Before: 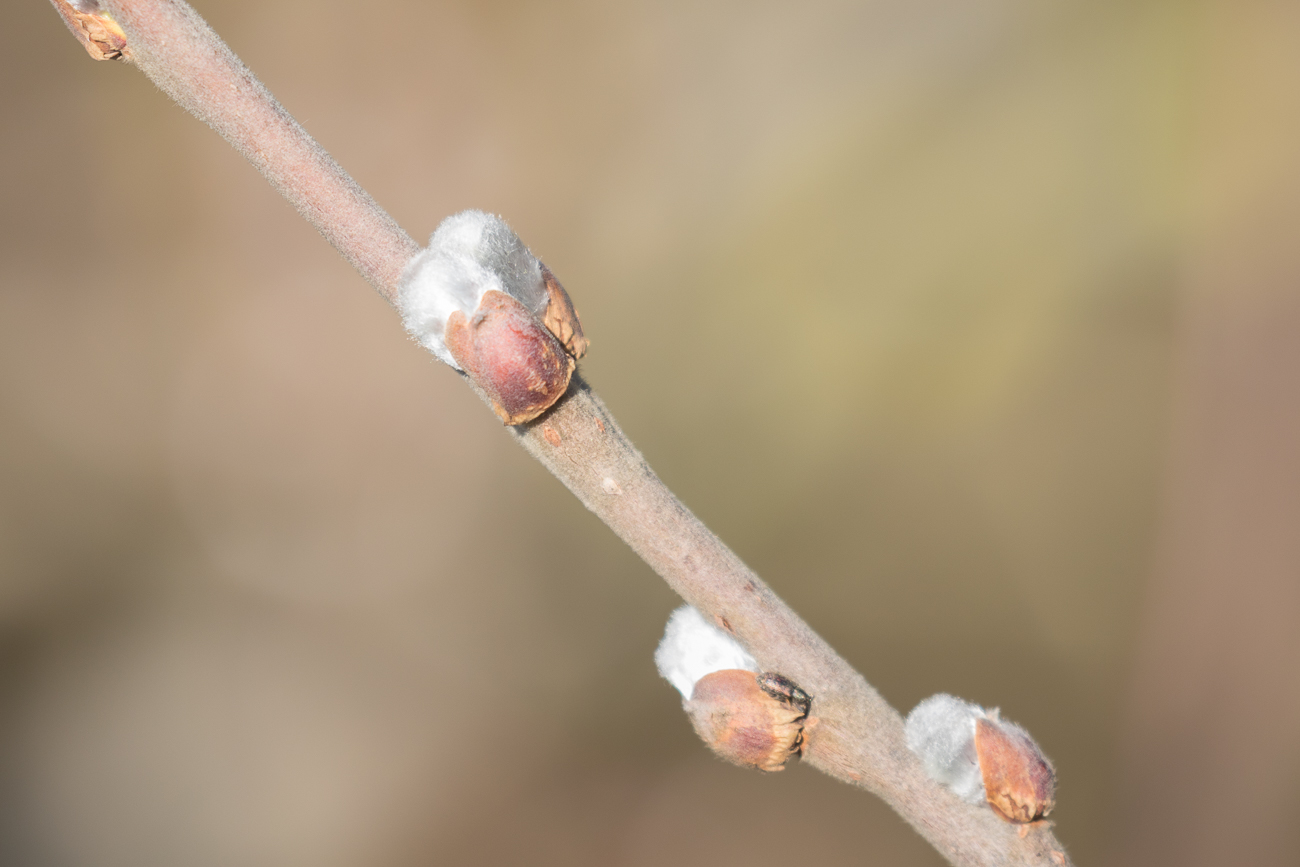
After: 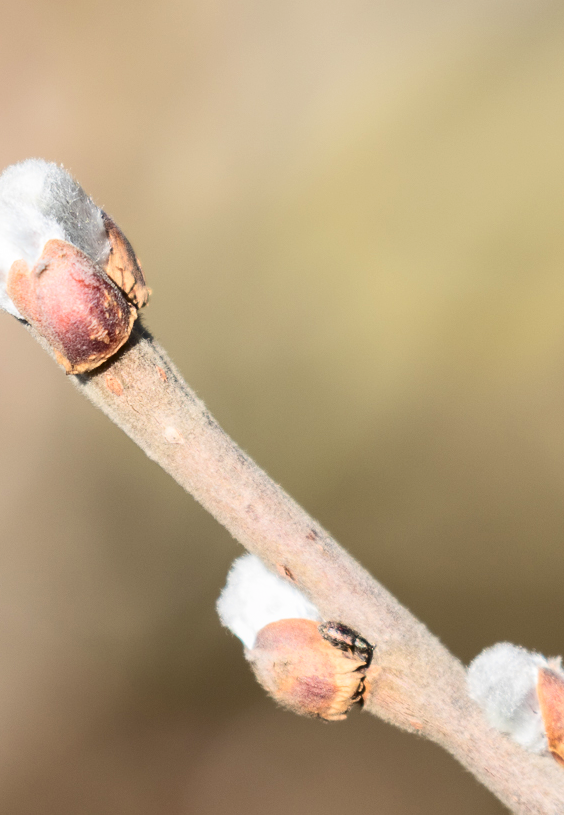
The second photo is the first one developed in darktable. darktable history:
crop: left 33.7%, top 5.926%, right 22.843%
contrast brightness saturation: contrast 0.306, brightness -0.077, saturation 0.169
